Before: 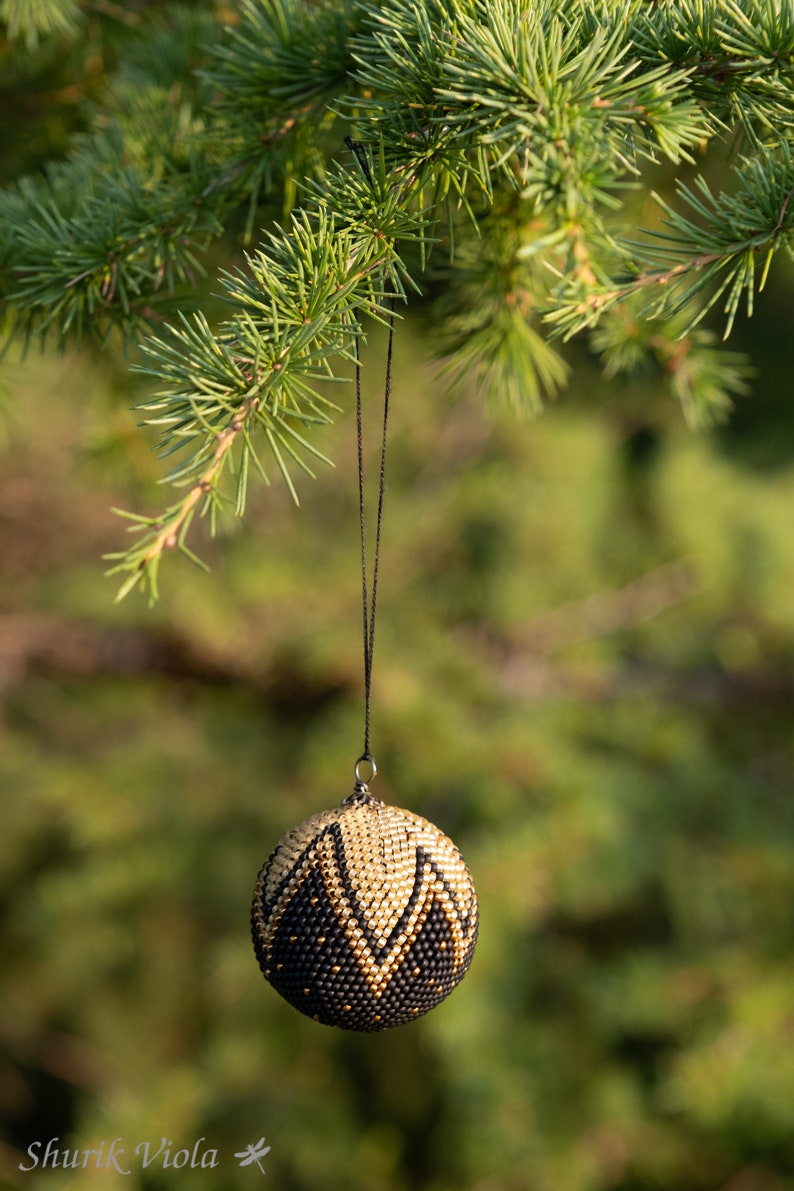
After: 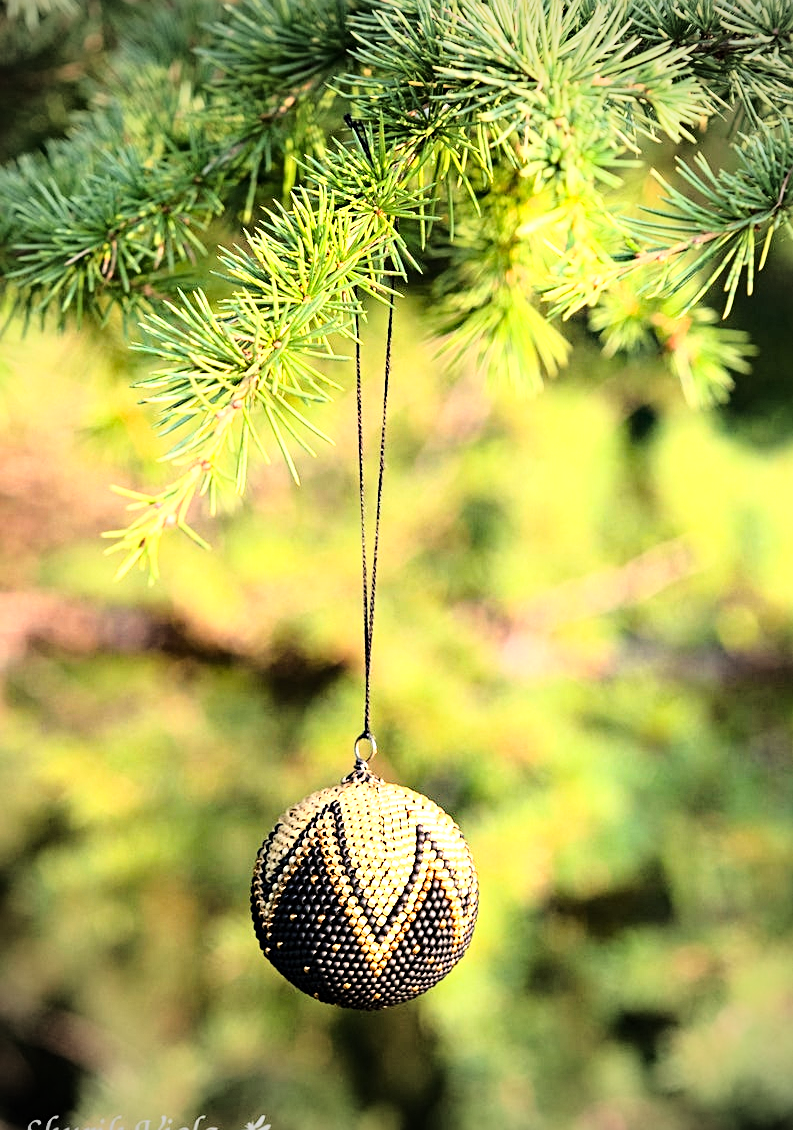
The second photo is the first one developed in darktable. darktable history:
exposure: exposure 0.773 EV, compensate highlight preservation false
crop and rotate: top 1.889%, bottom 3.221%
base curve: curves: ch0 [(0, 0) (0.028, 0.03) (0.121, 0.232) (0.46, 0.748) (0.859, 0.968) (1, 1)]
tone equalizer: -8 EV -0.786 EV, -7 EV -0.682 EV, -6 EV -0.601 EV, -5 EV -0.391 EV, -3 EV 0.385 EV, -2 EV 0.6 EV, -1 EV 0.7 EV, +0 EV 0.72 EV
sharpen: radius 2.215, amount 0.377, threshold 0.131
haze removal: compatibility mode true, adaptive false
vignetting: fall-off start 71.52%
